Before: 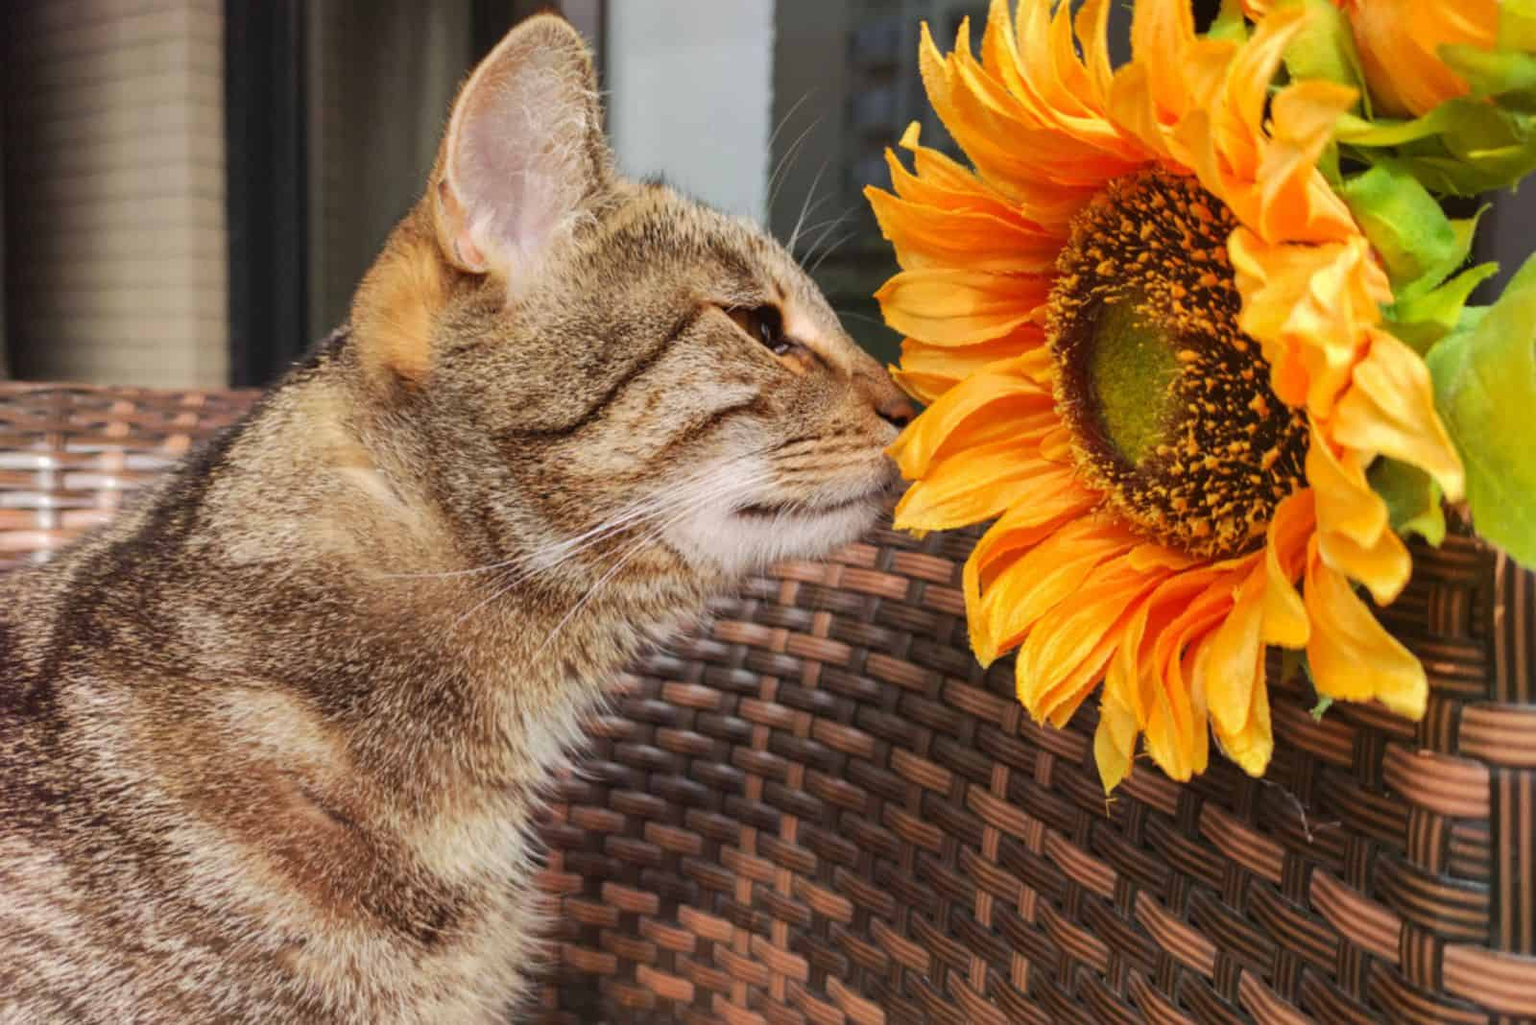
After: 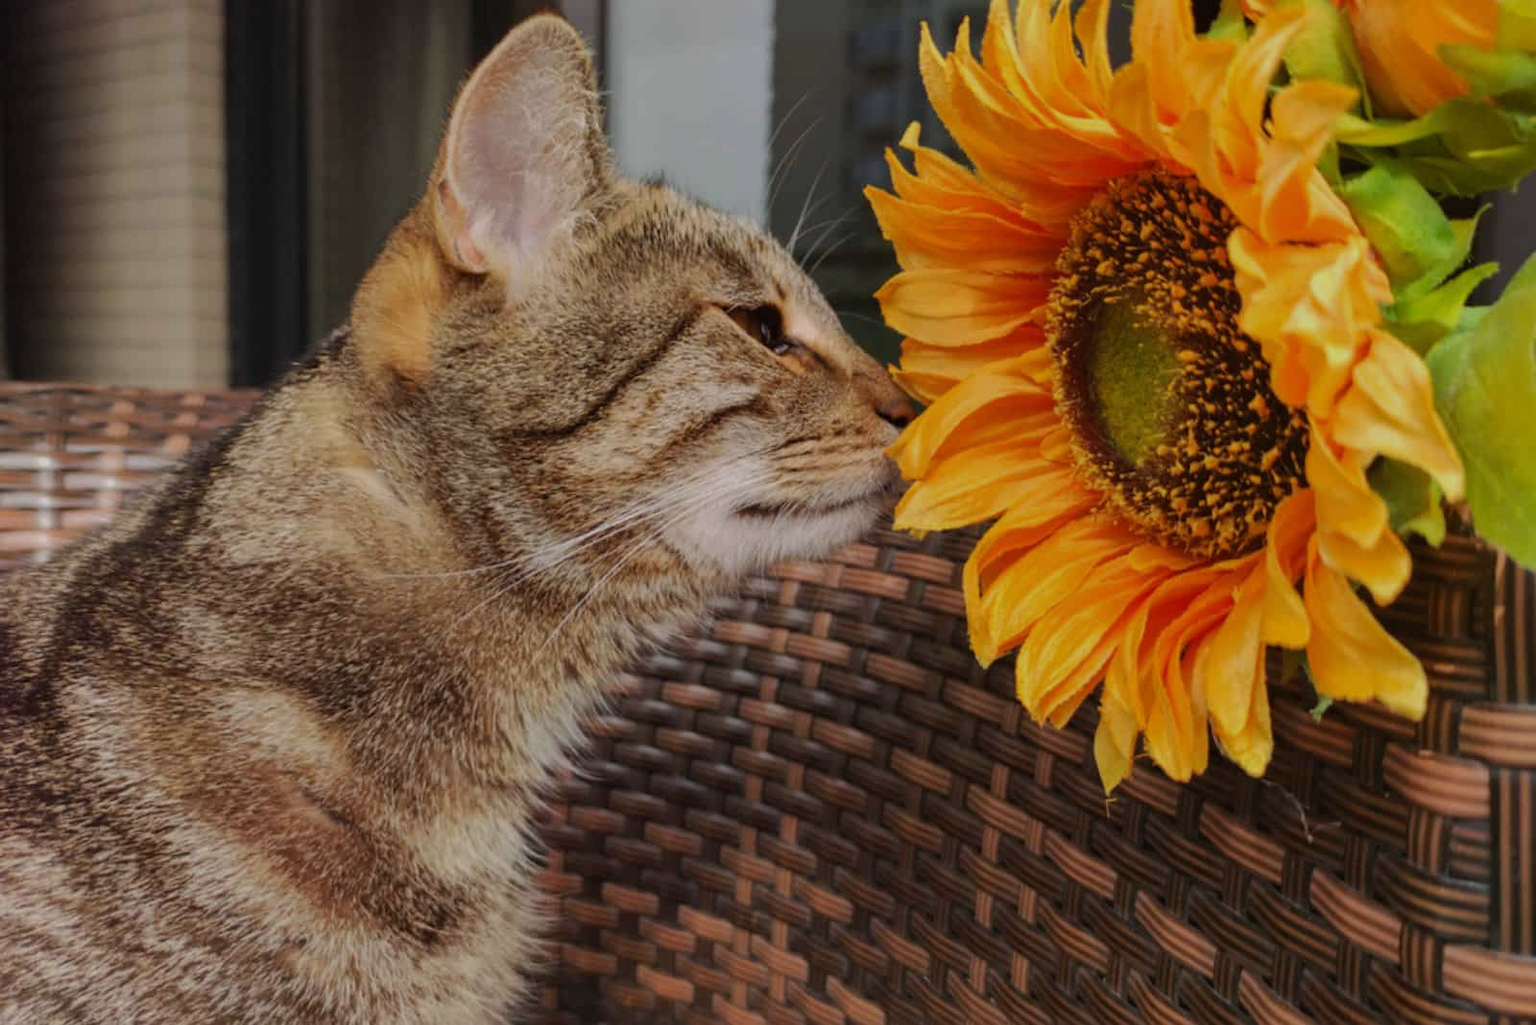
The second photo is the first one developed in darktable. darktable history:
exposure: black level correction 0, exposure -0.687 EV, compensate highlight preservation false
